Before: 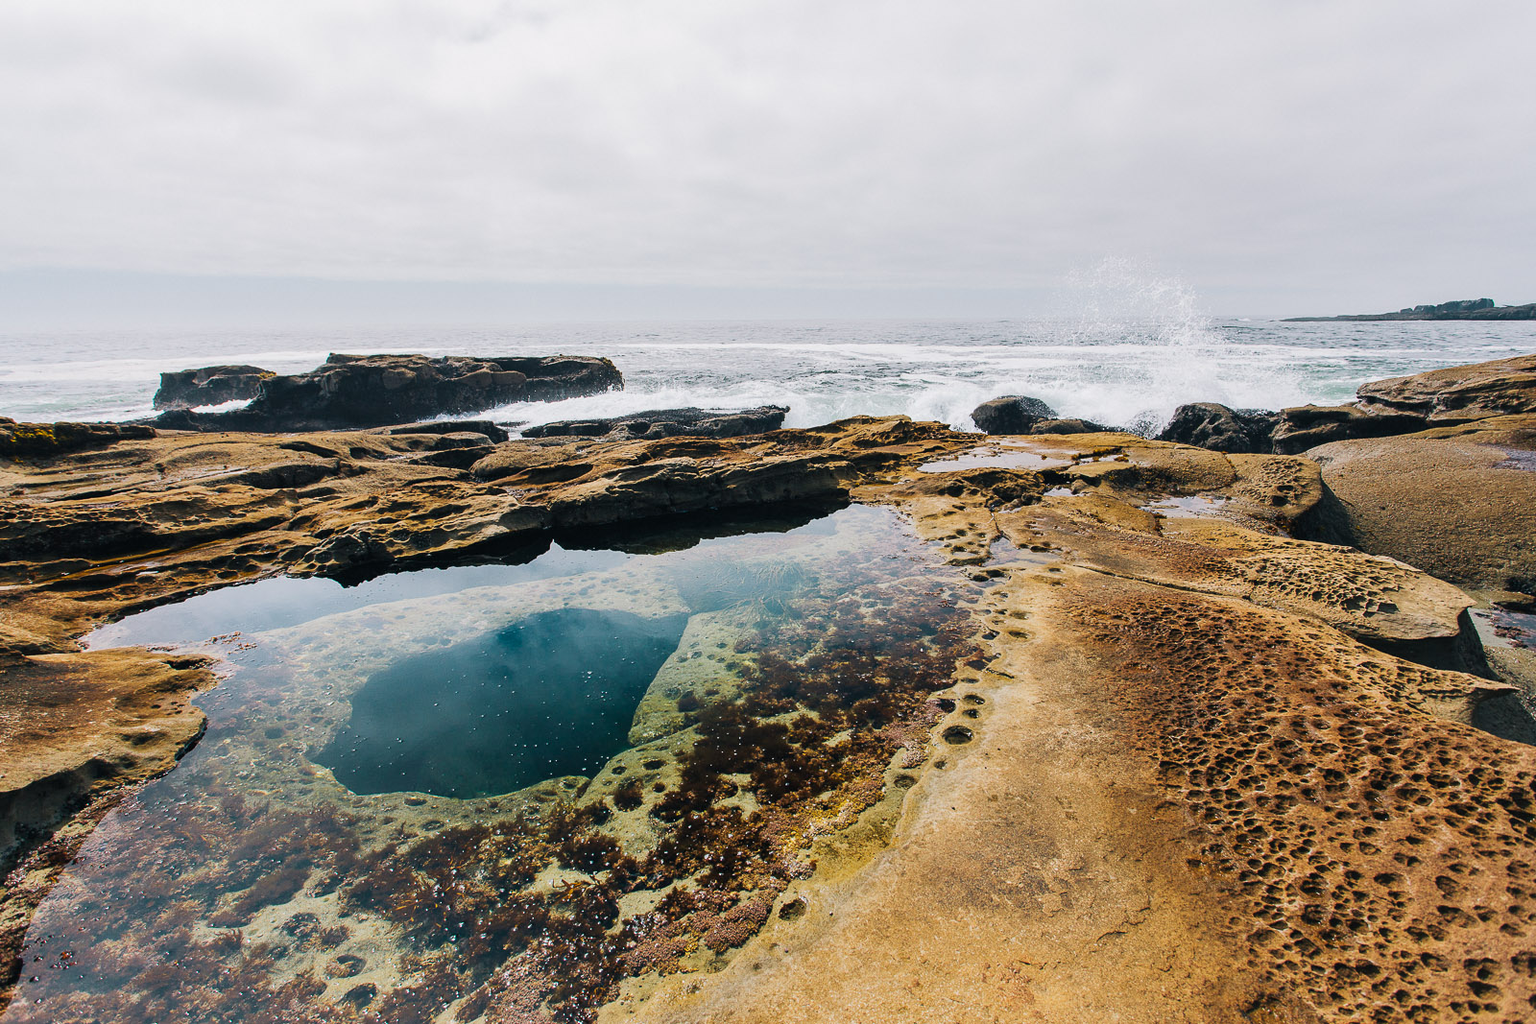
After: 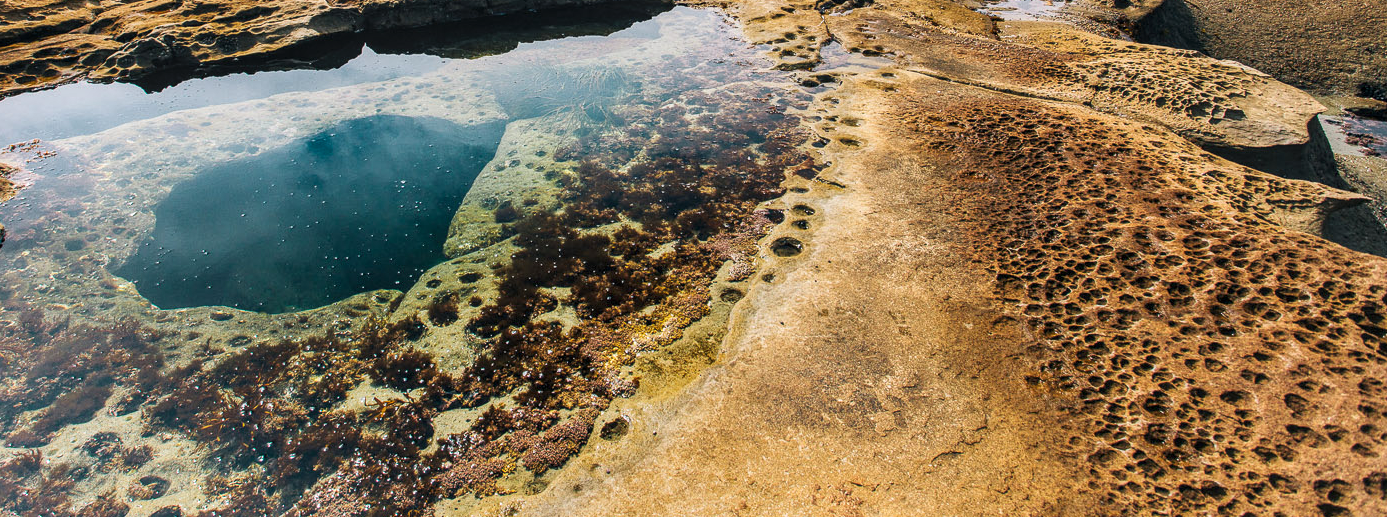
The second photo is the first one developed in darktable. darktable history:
crop and rotate: left 13.292%, top 48.675%, bottom 2.859%
exposure: exposure 0.244 EV, compensate highlight preservation false
local contrast: on, module defaults
